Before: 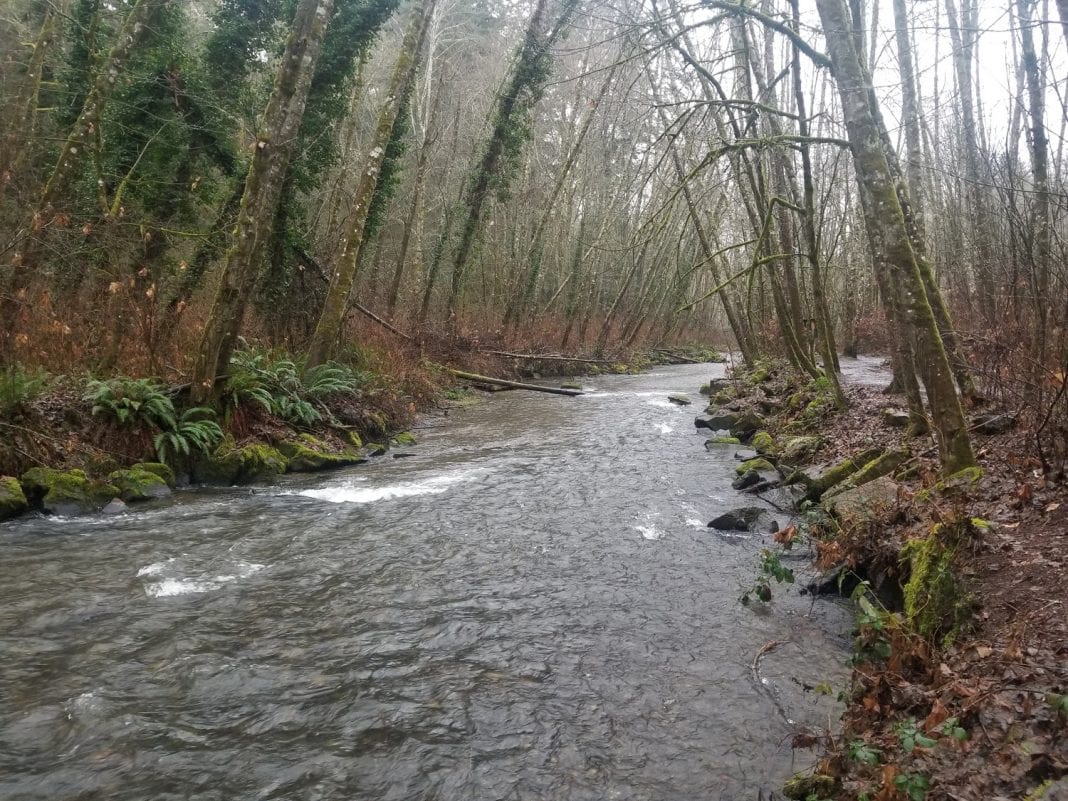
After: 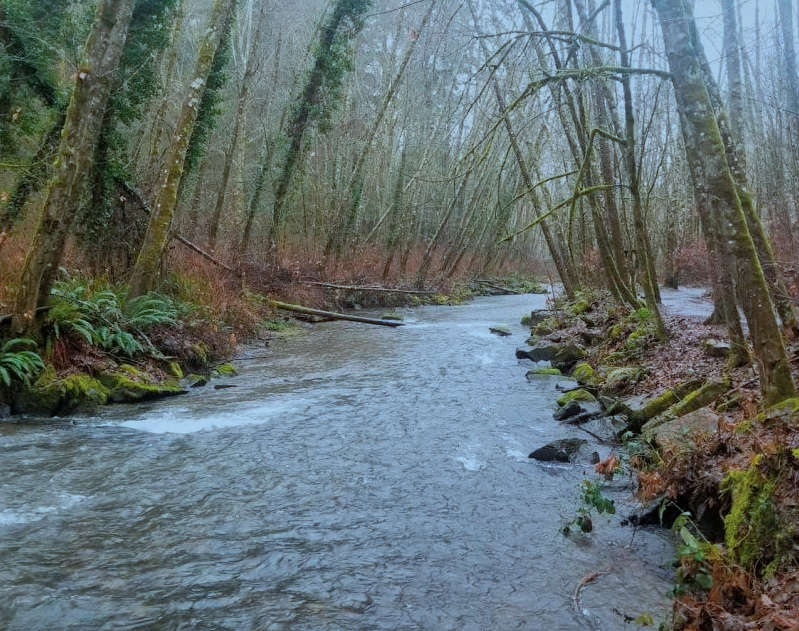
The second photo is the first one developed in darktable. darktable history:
color correction: highlights a* -9.35, highlights b* -23.15
shadows and highlights: on, module defaults
crop: left 16.768%, top 8.653%, right 8.362%, bottom 12.485%
filmic rgb: black relative exposure -7.65 EV, white relative exposure 4.56 EV, hardness 3.61, color science v6 (2022)
color balance rgb: linear chroma grading › global chroma 10%, perceptual saturation grading › global saturation 30%, global vibrance 10%
